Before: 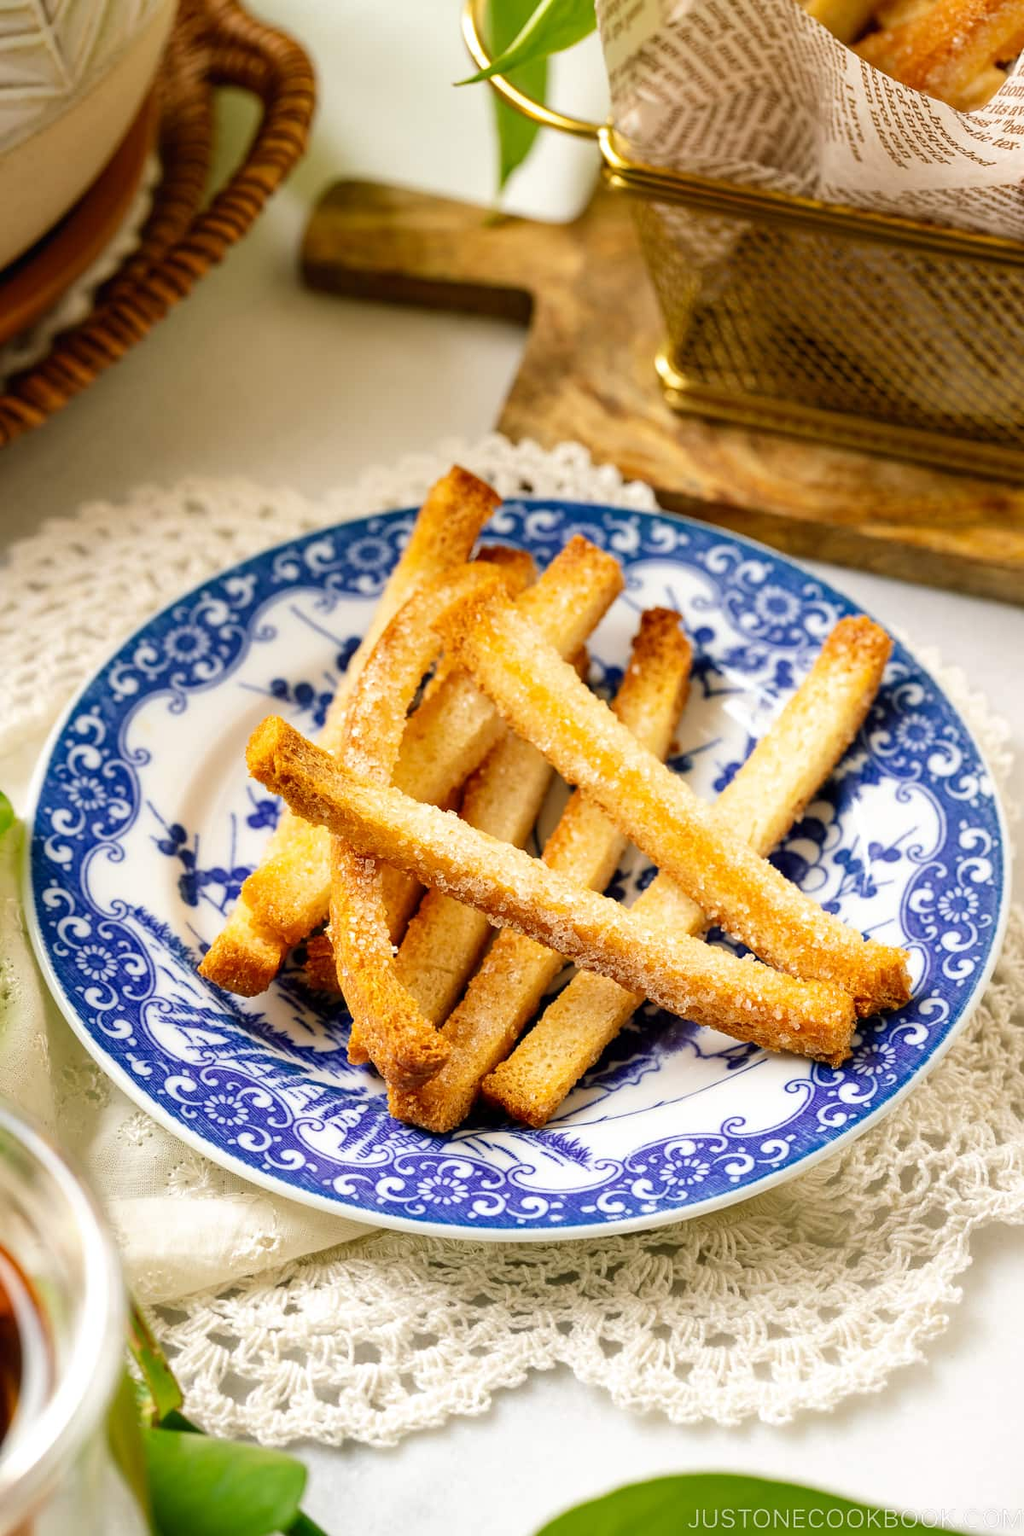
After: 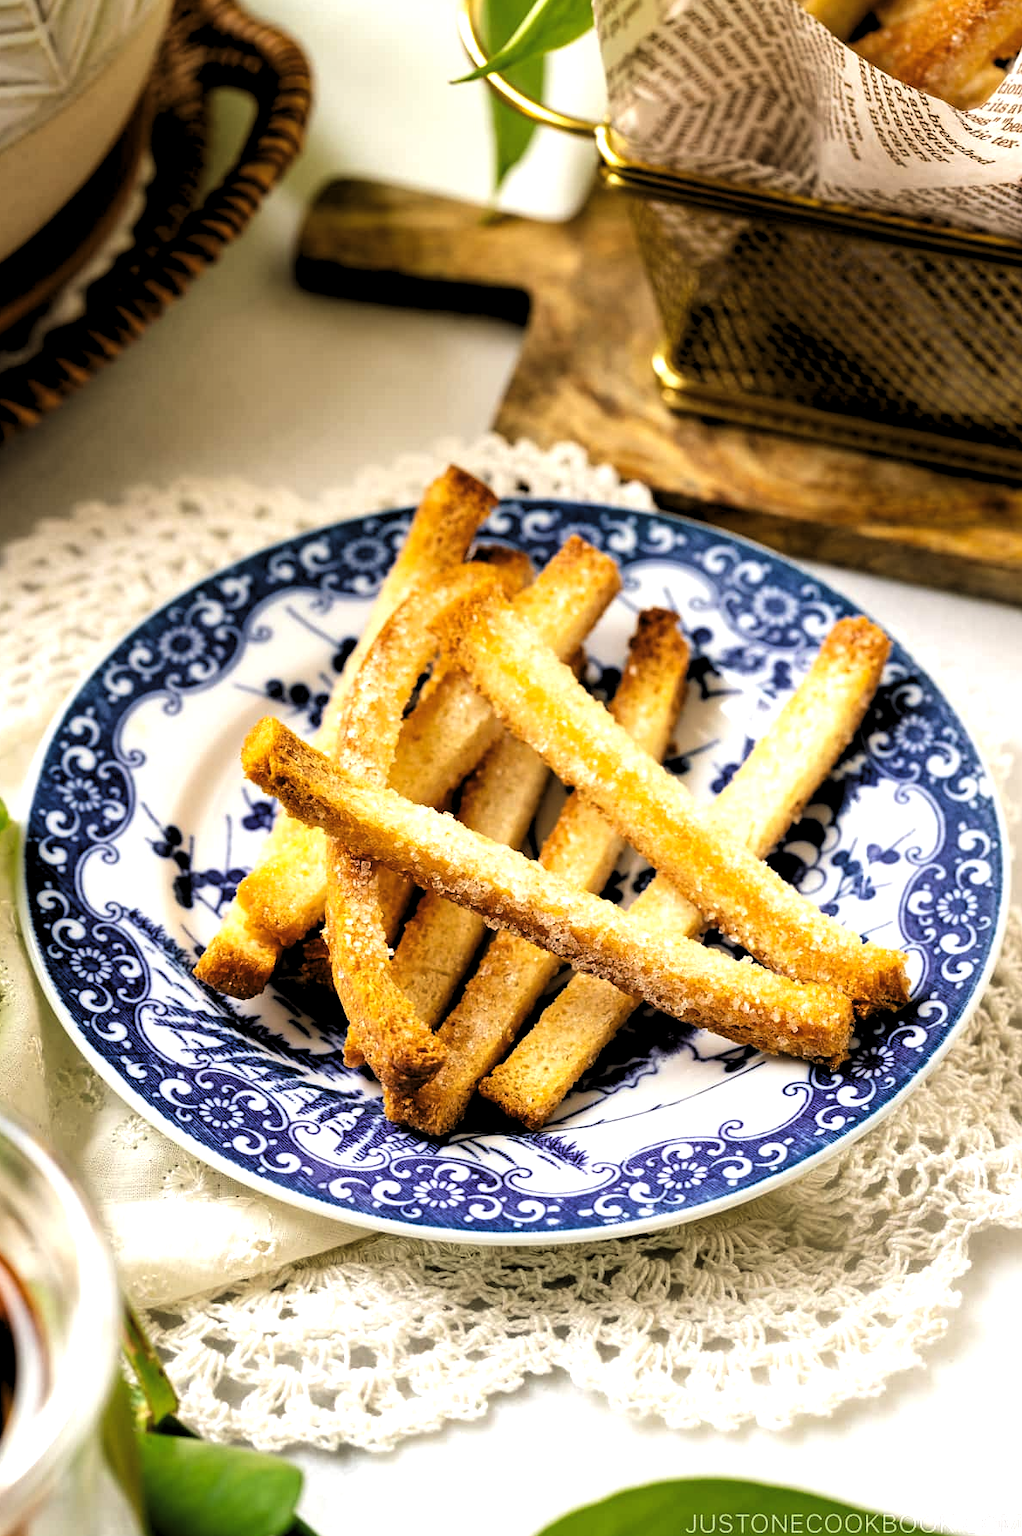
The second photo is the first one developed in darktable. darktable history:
levels: levels [0.182, 0.542, 0.902]
crop and rotate: left 0.614%, top 0.179%, bottom 0.309%
